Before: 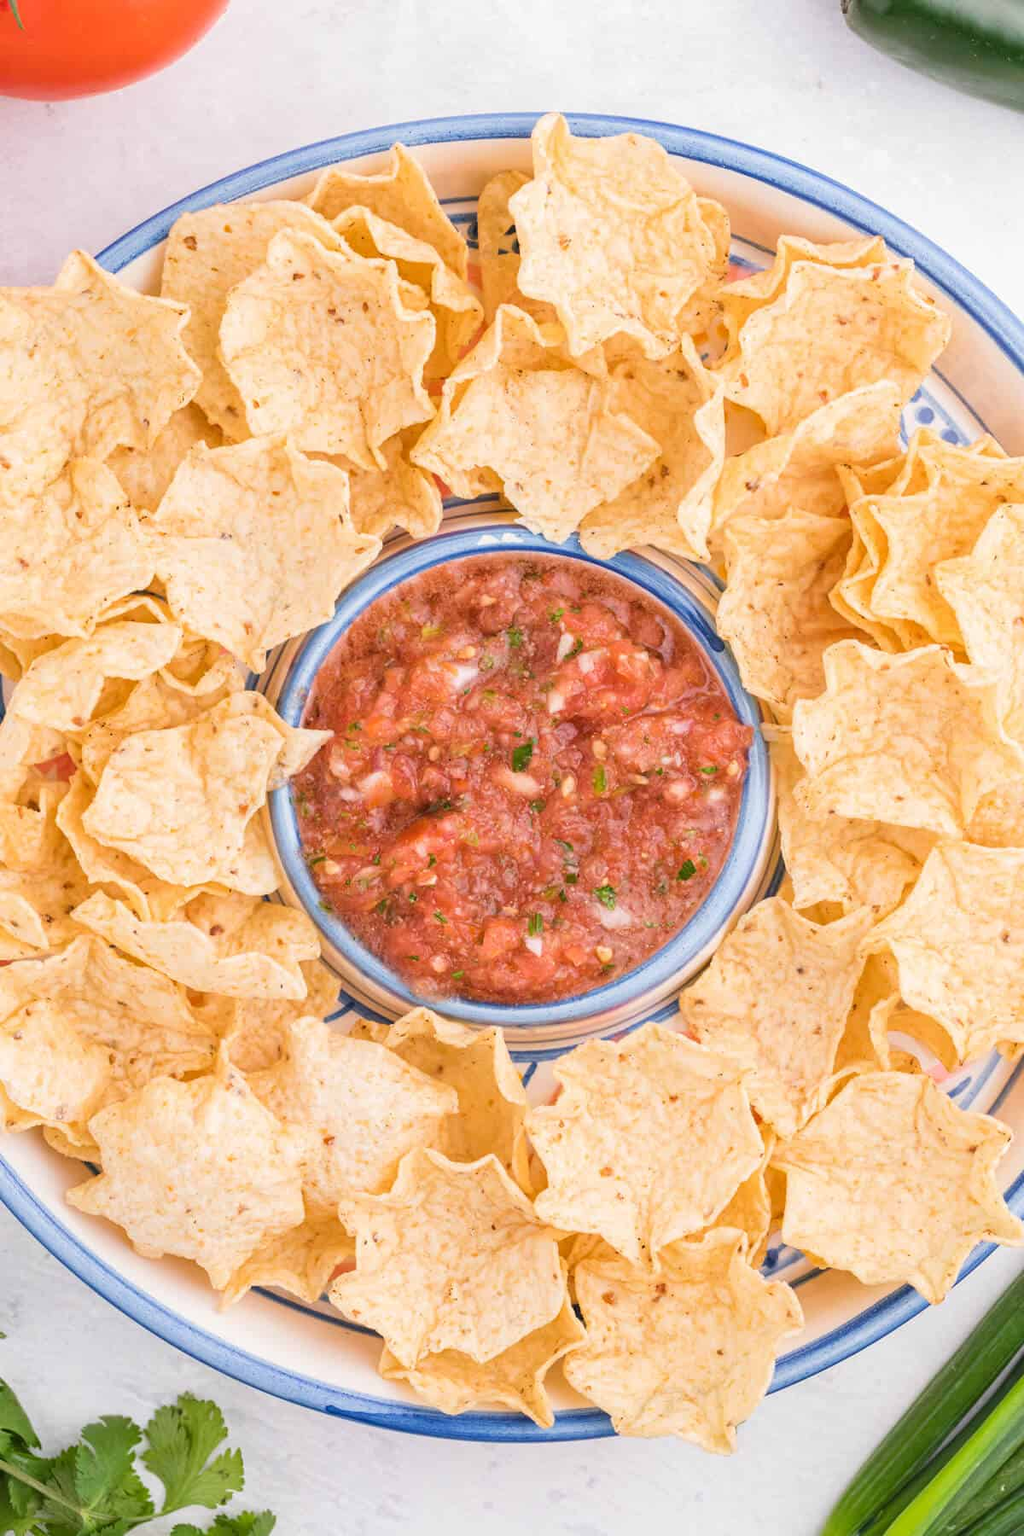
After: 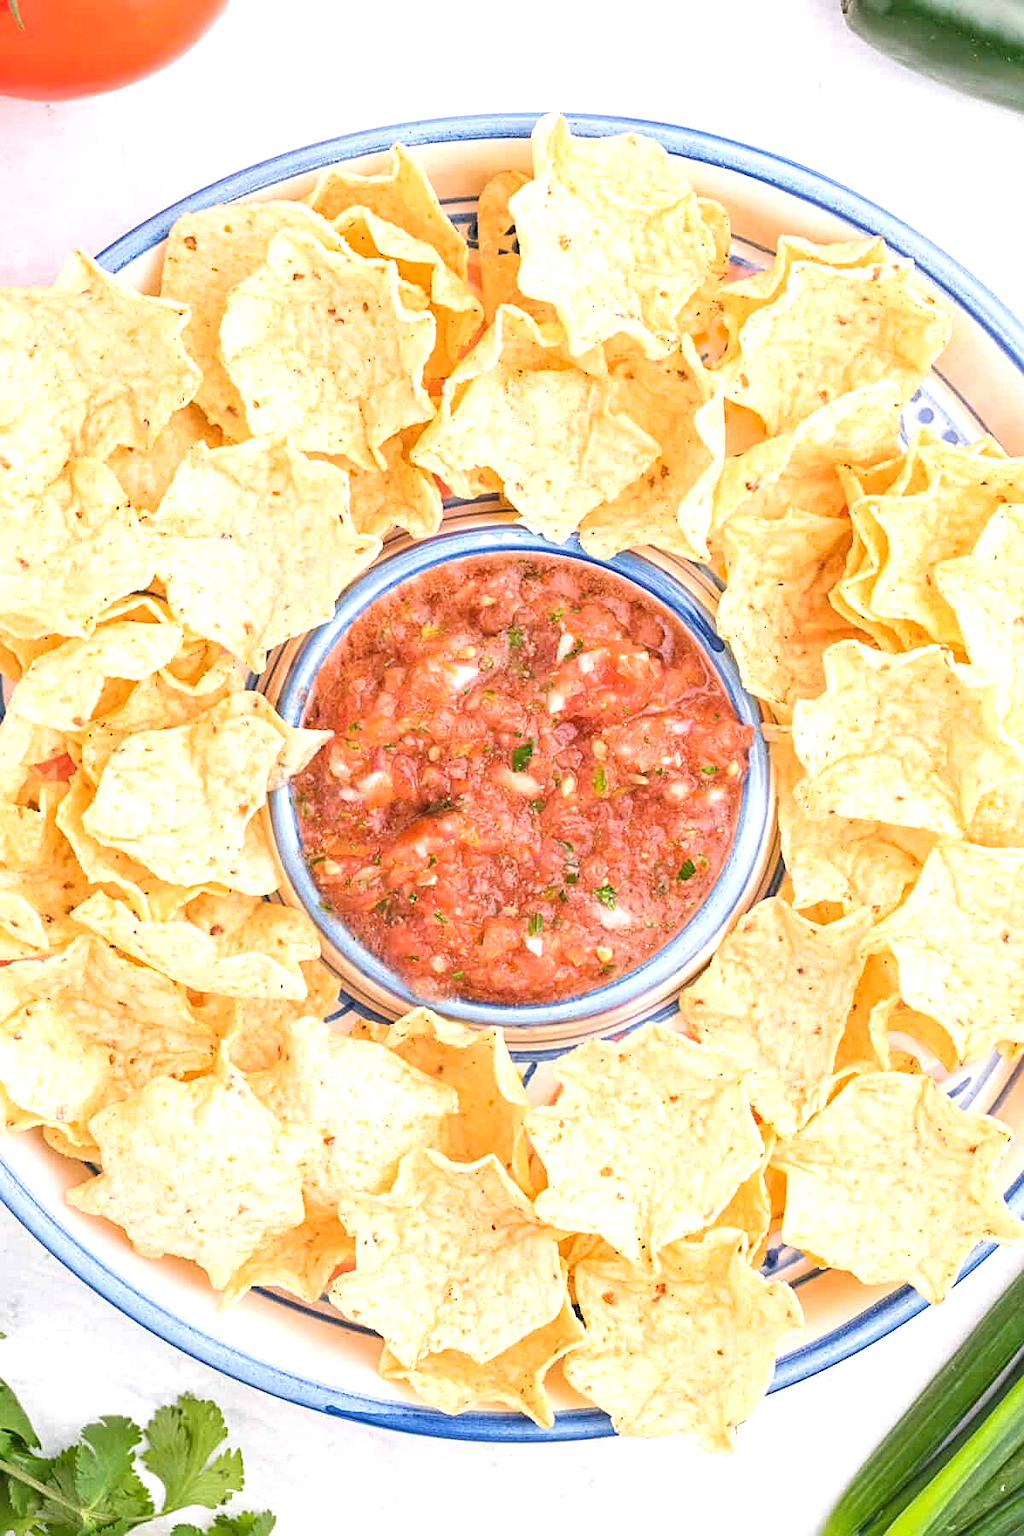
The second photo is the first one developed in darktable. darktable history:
exposure: exposure 0.58 EV, compensate highlight preservation false
sharpen: on, module defaults
